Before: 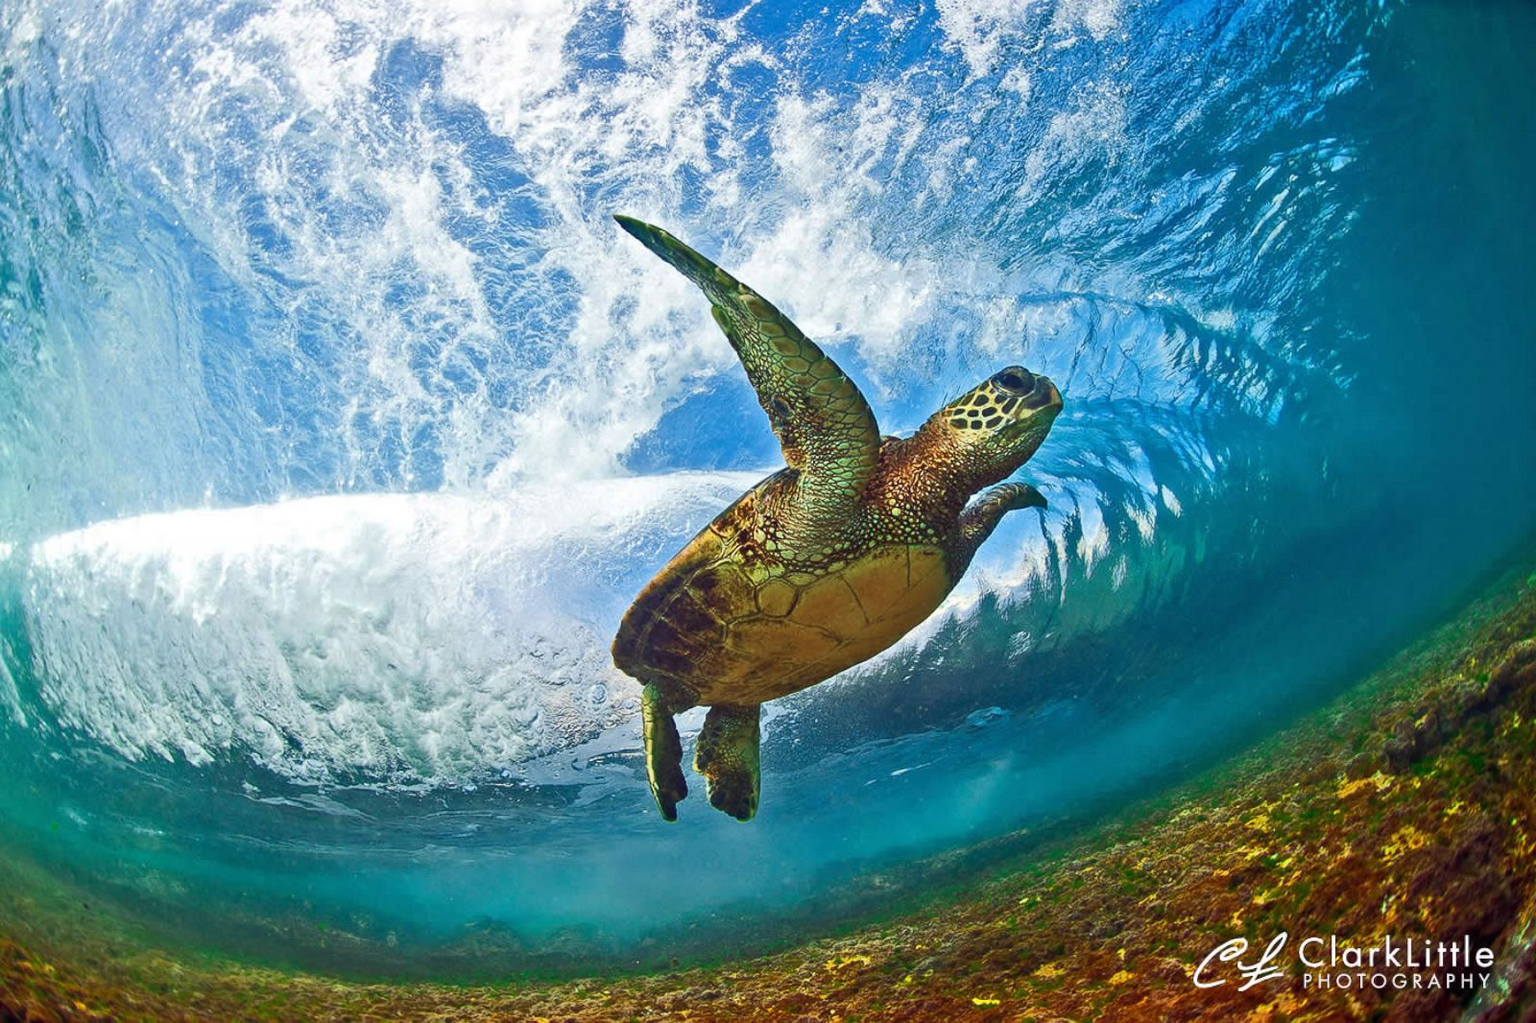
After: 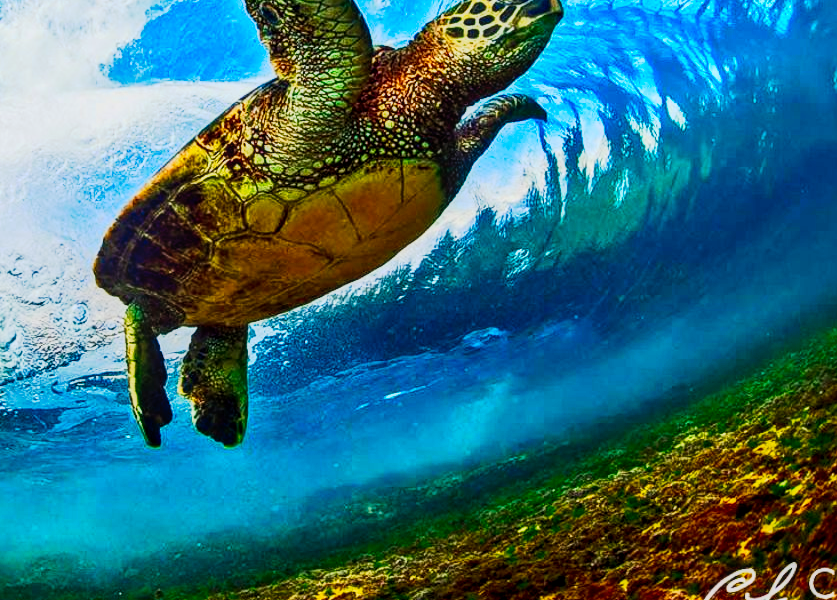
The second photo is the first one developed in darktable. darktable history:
crop: left 34.014%, top 38.396%, right 13.621%, bottom 5.301%
contrast brightness saturation: contrast 0.238, brightness 0.252, saturation 0.372
local contrast: on, module defaults
exposure: black level correction 0, exposure -0.729 EV, compensate highlight preservation false
color zones: curves: ch1 [(0.25, 0.5) (0.747, 0.71)]
tone curve: curves: ch0 [(0, 0) (0.003, 0.001) (0.011, 0.001) (0.025, 0.001) (0.044, 0.001) (0.069, 0.003) (0.1, 0.007) (0.136, 0.013) (0.177, 0.032) (0.224, 0.083) (0.277, 0.157) (0.335, 0.237) (0.399, 0.334) (0.468, 0.446) (0.543, 0.562) (0.623, 0.683) (0.709, 0.801) (0.801, 0.869) (0.898, 0.918) (1, 1)], preserve colors none
